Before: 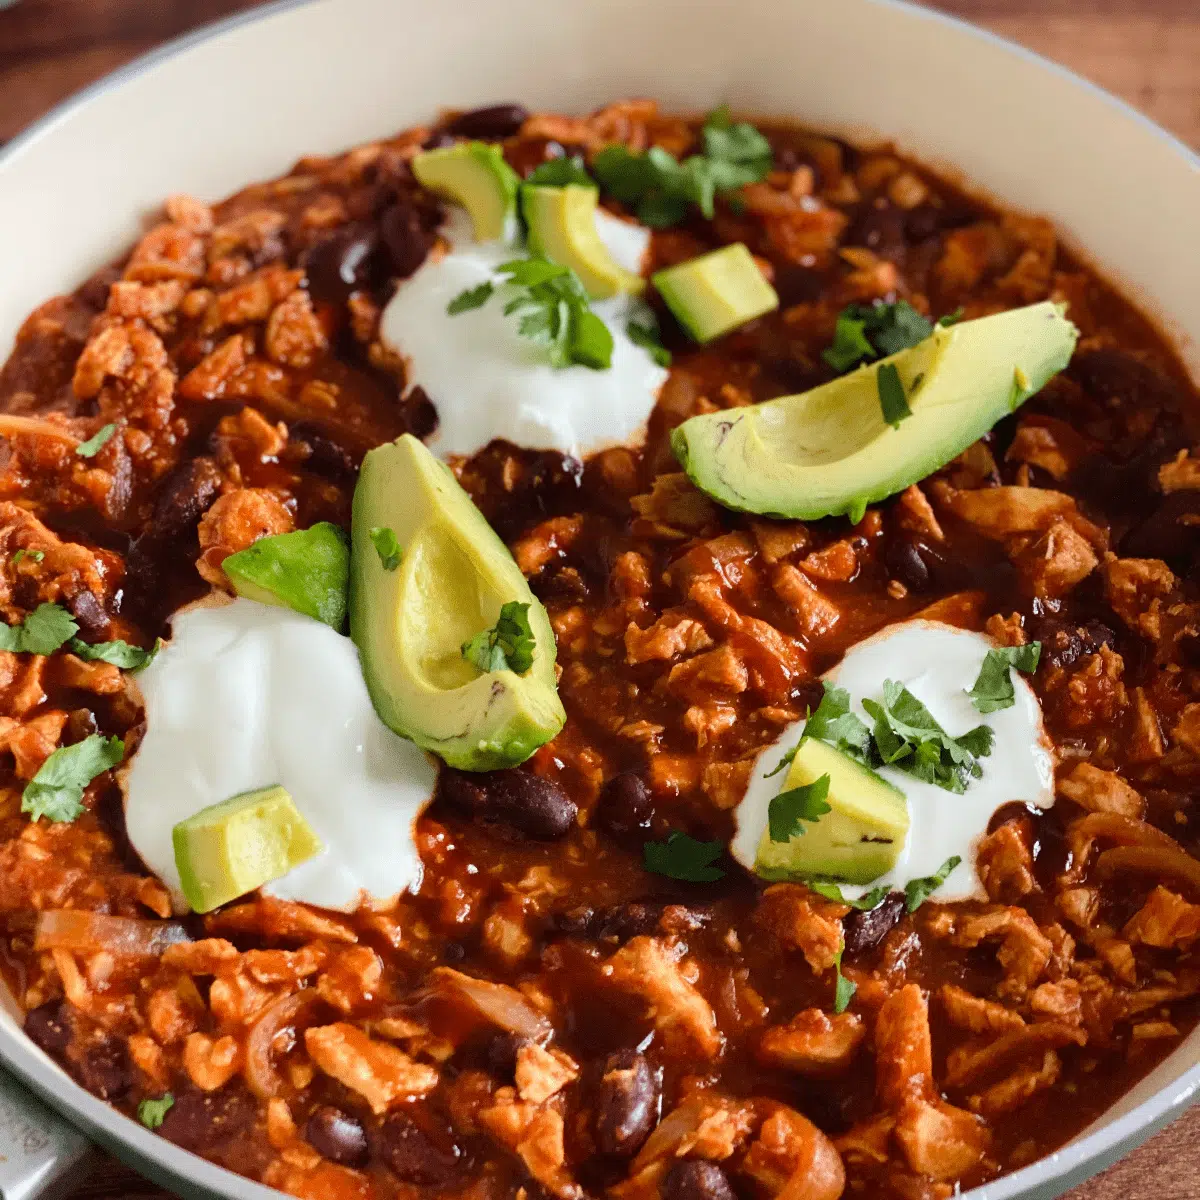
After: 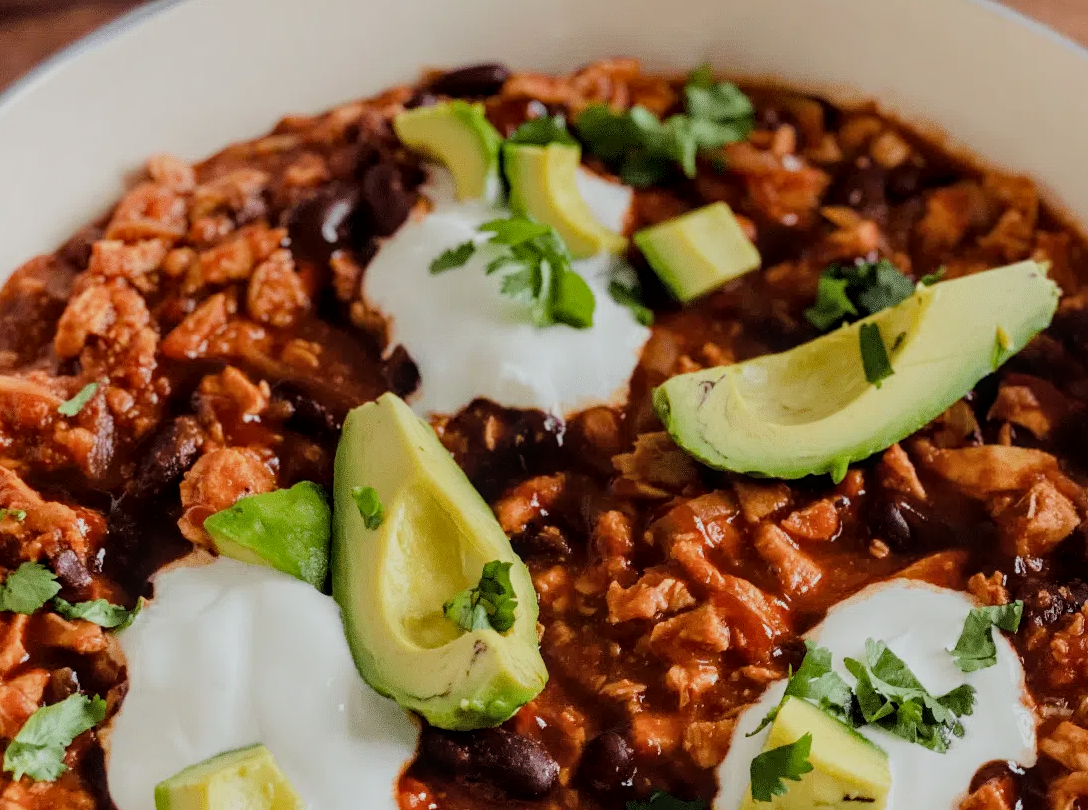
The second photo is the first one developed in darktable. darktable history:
crop: left 1.509%, top 3.452%, right 7.696%, bottom 28.452%
exposure: compensate highlight preservation false
local contrast: on, module defaults
filmic rgb: black relative exposure -7.65 EV, white relative exposure 4.56 EV, hardness 3.61
